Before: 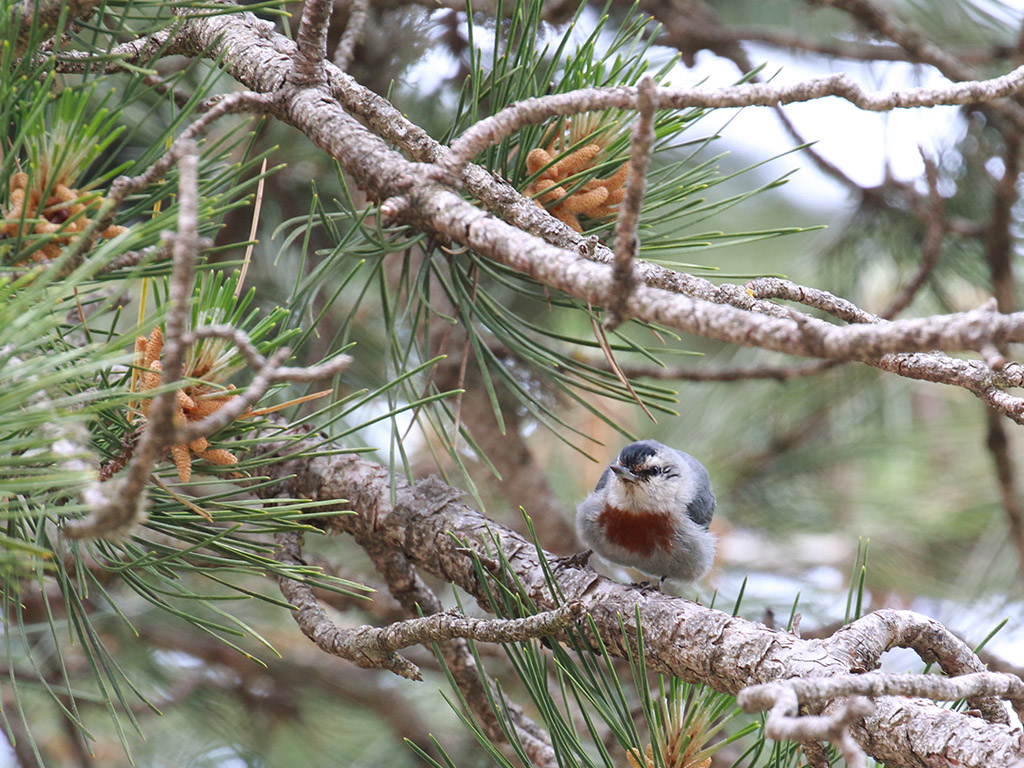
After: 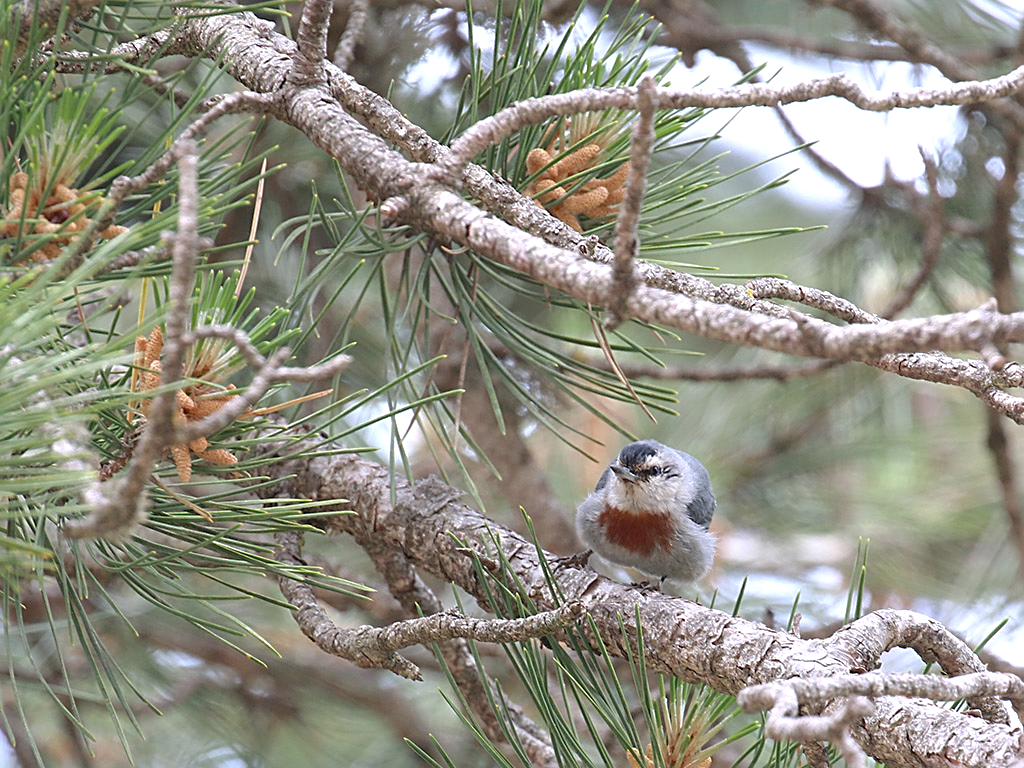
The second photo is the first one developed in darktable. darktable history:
tone curve: curves: ch0 [(0, 0) (0.045, 0.074) (0.883, 0.858) (1, 1)]; ch1 [(0, 0) (0.149, 0.074) (0.379, 0.327) (0.427, 0.401) (0.489, 0.479) (0.505, 0.515) (0.537, 0.573) (0.563, 0.599) (1, 1)]; ch2 [(0, 0) (0.307, 0.298) (0.388, 0.375) (0.443, 0.456) (0.485, 0.492) (1, 1)], preserve colors none
sharpen: on, module defaults
exposure: black level correction 0, exposure 0.499 EV, compensate exposure bias true, compensate highlight preservation false
